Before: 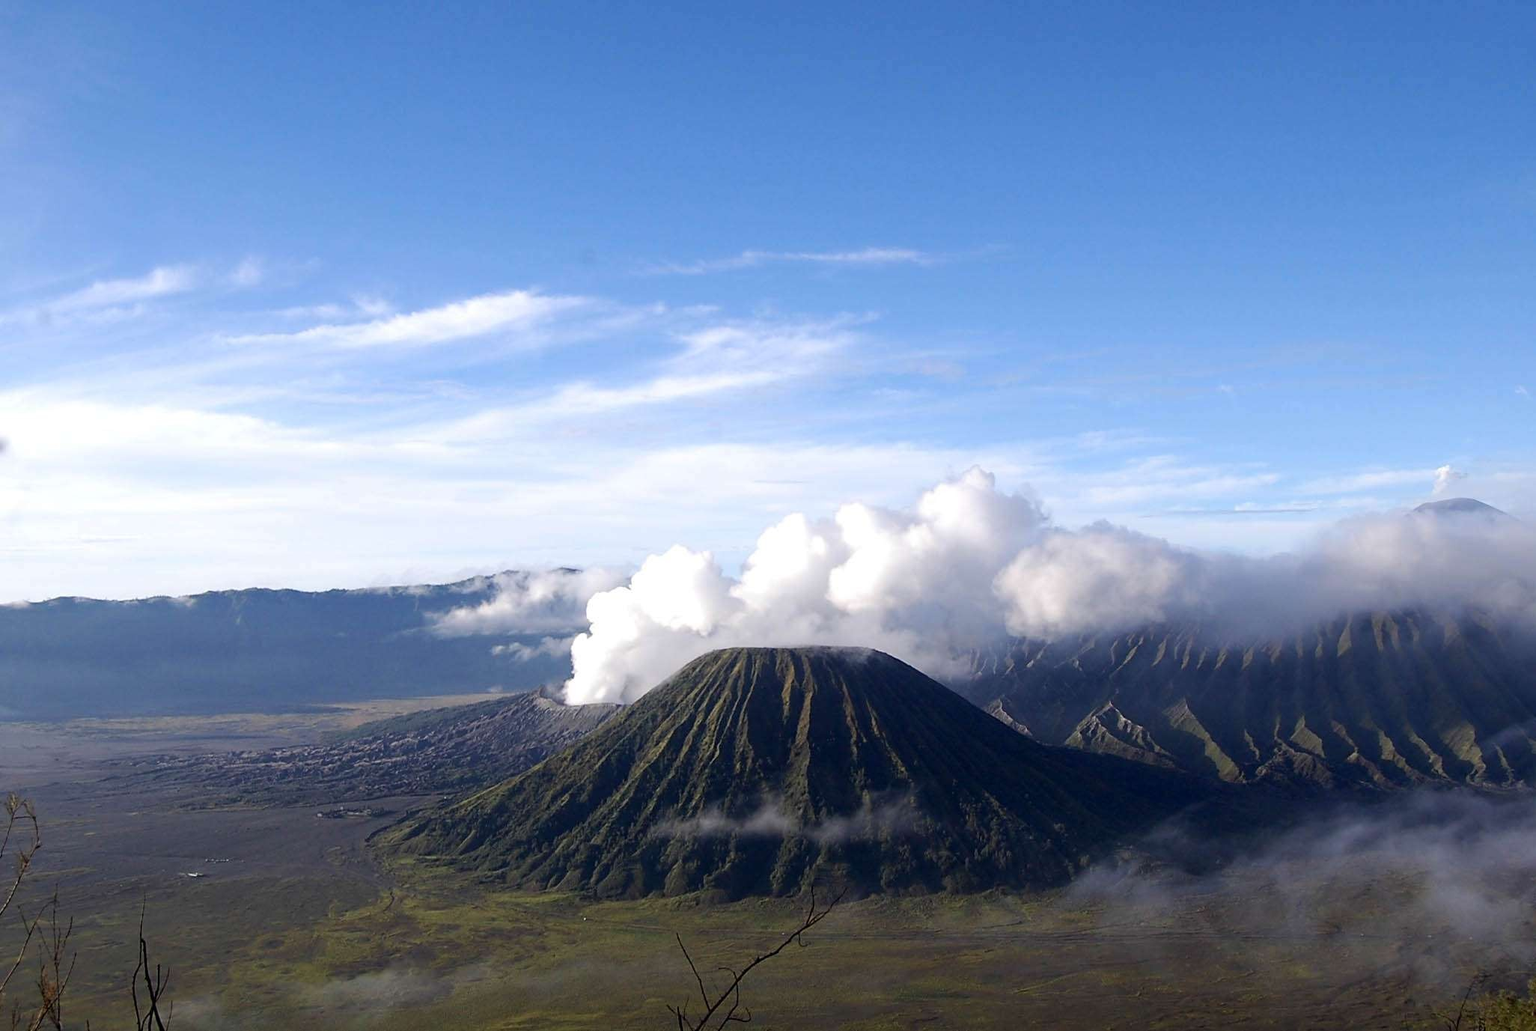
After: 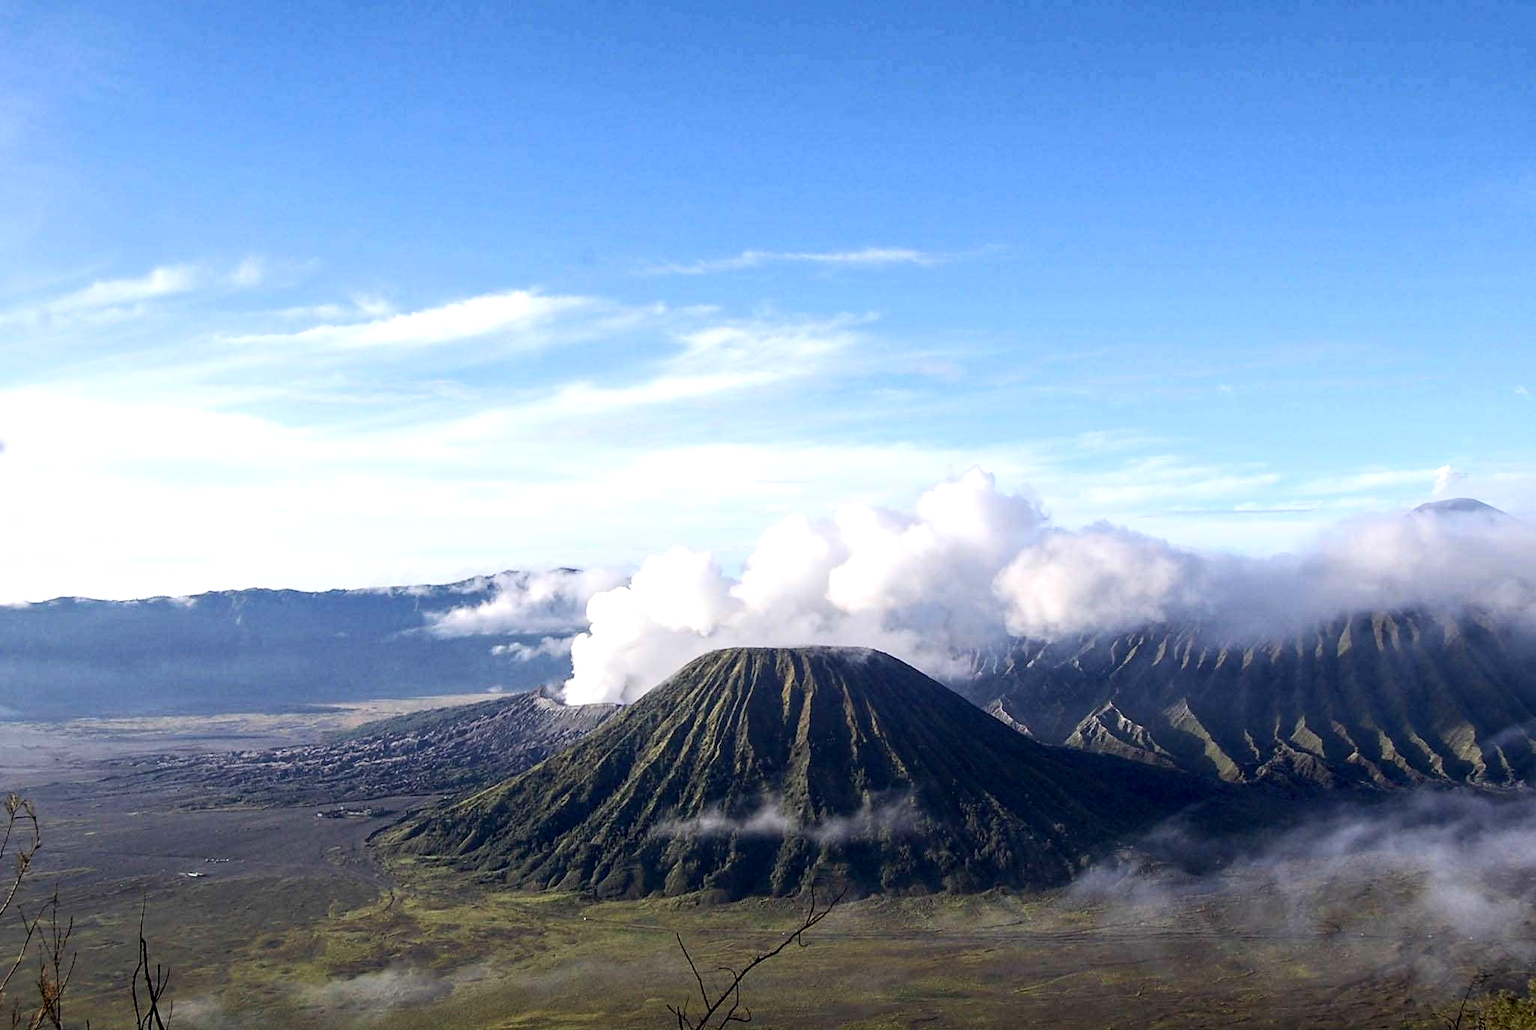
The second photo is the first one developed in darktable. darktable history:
local contrast: detail 144%
contrast brightness saturation: contrast 0.2, brightness 0.149, saturation 0.139
